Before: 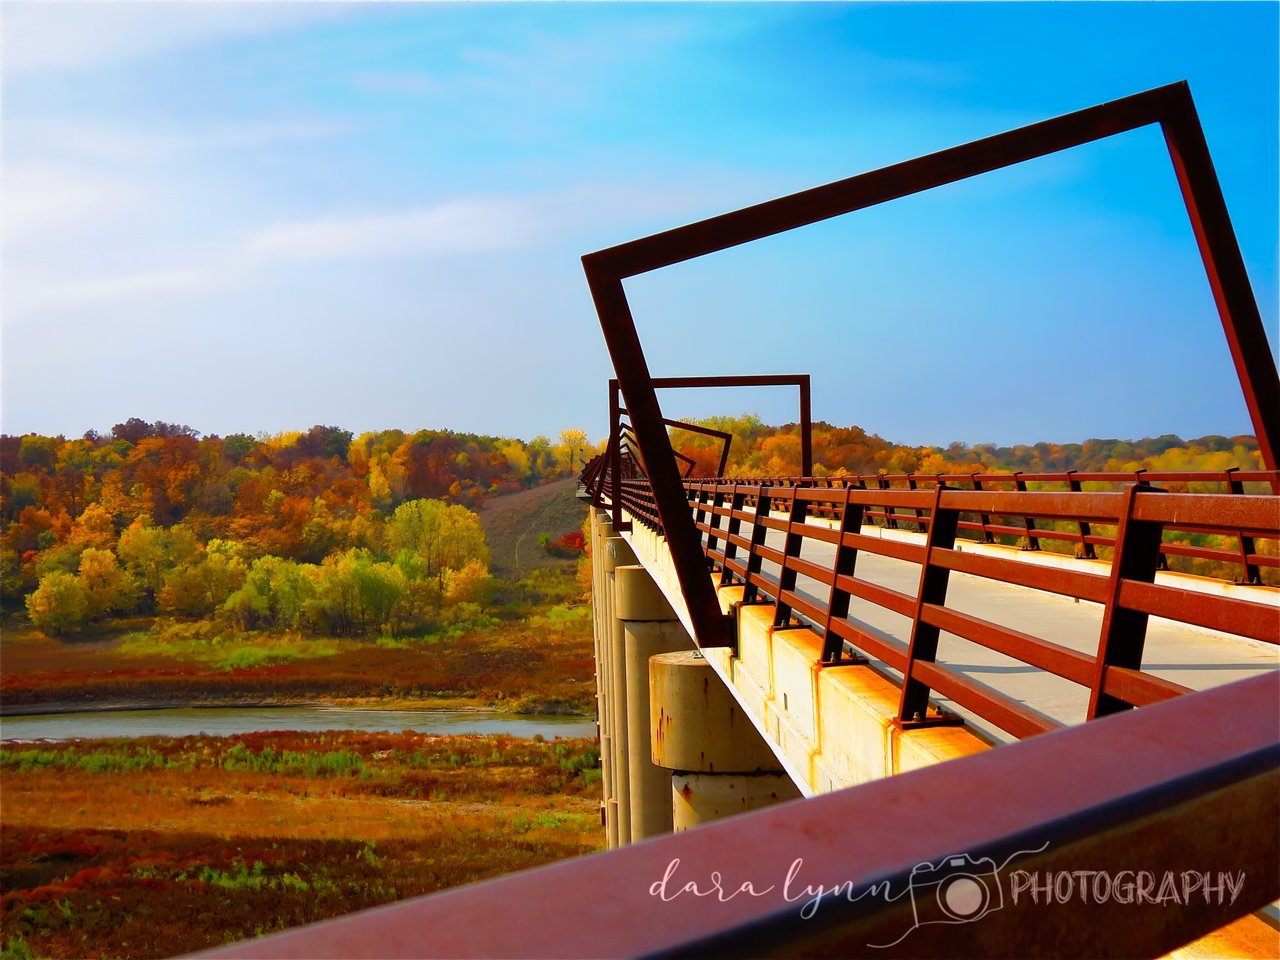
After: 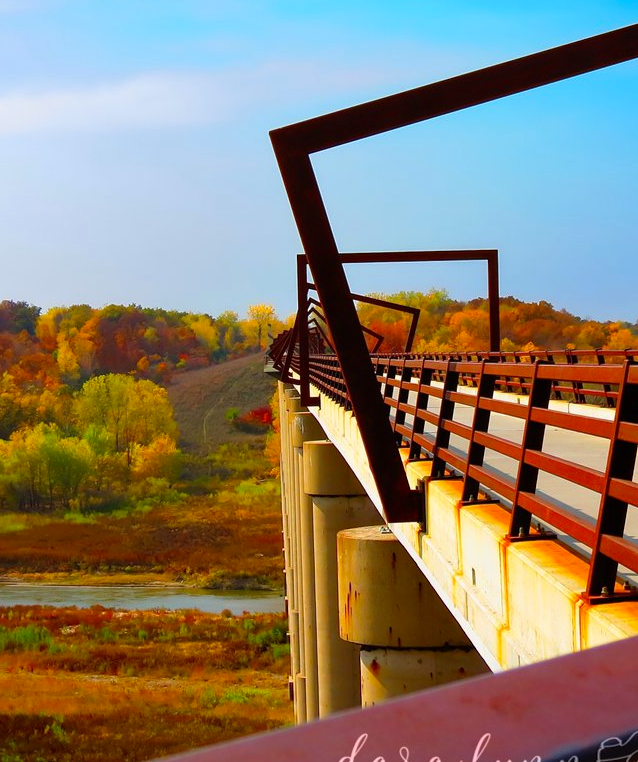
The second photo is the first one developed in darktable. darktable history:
crop and rotate: angle 0.019°, left 24.397%, top 13.036%, right 25.731%, bottom 7.454%
contrast brightness saturation: saturation 0.097
